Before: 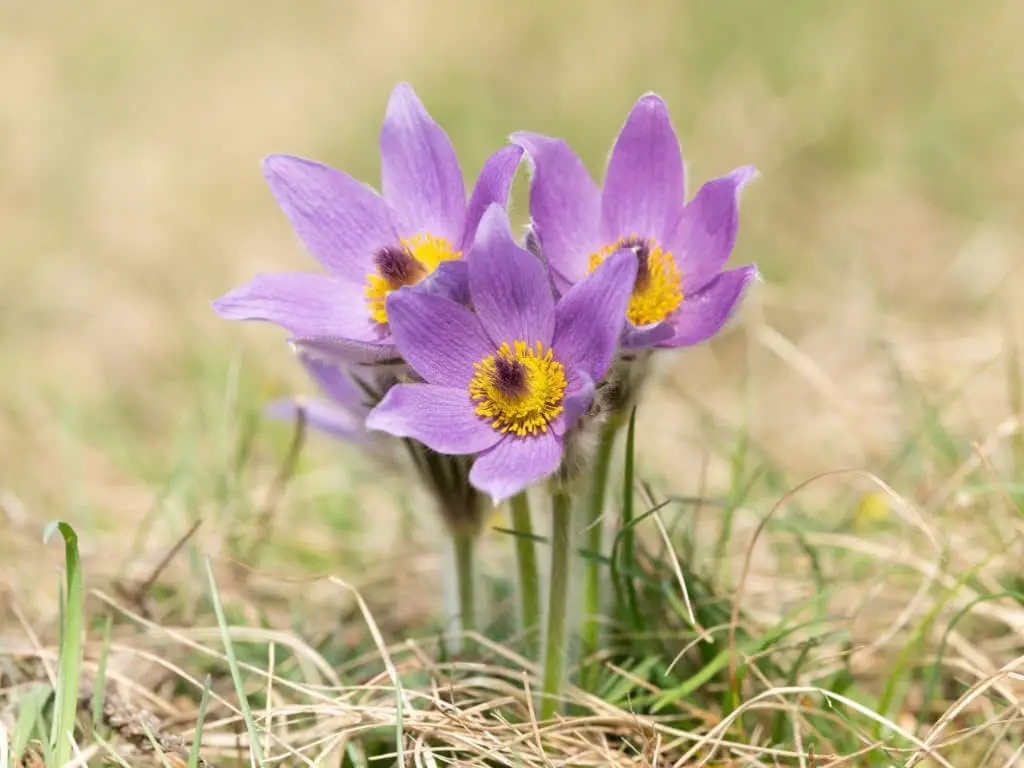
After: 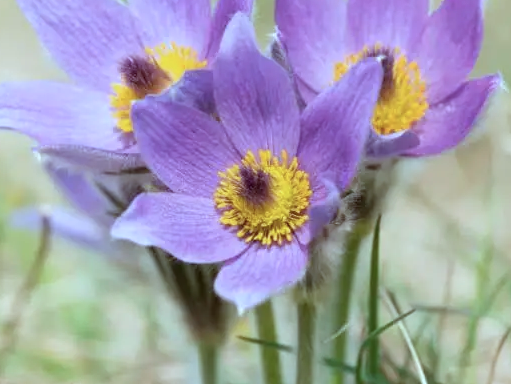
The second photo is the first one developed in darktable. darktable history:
crop: left 25%, top 25%, right 25%, bottom 25%
color correction: highlights a* -10.69, highlights b* -19.19
